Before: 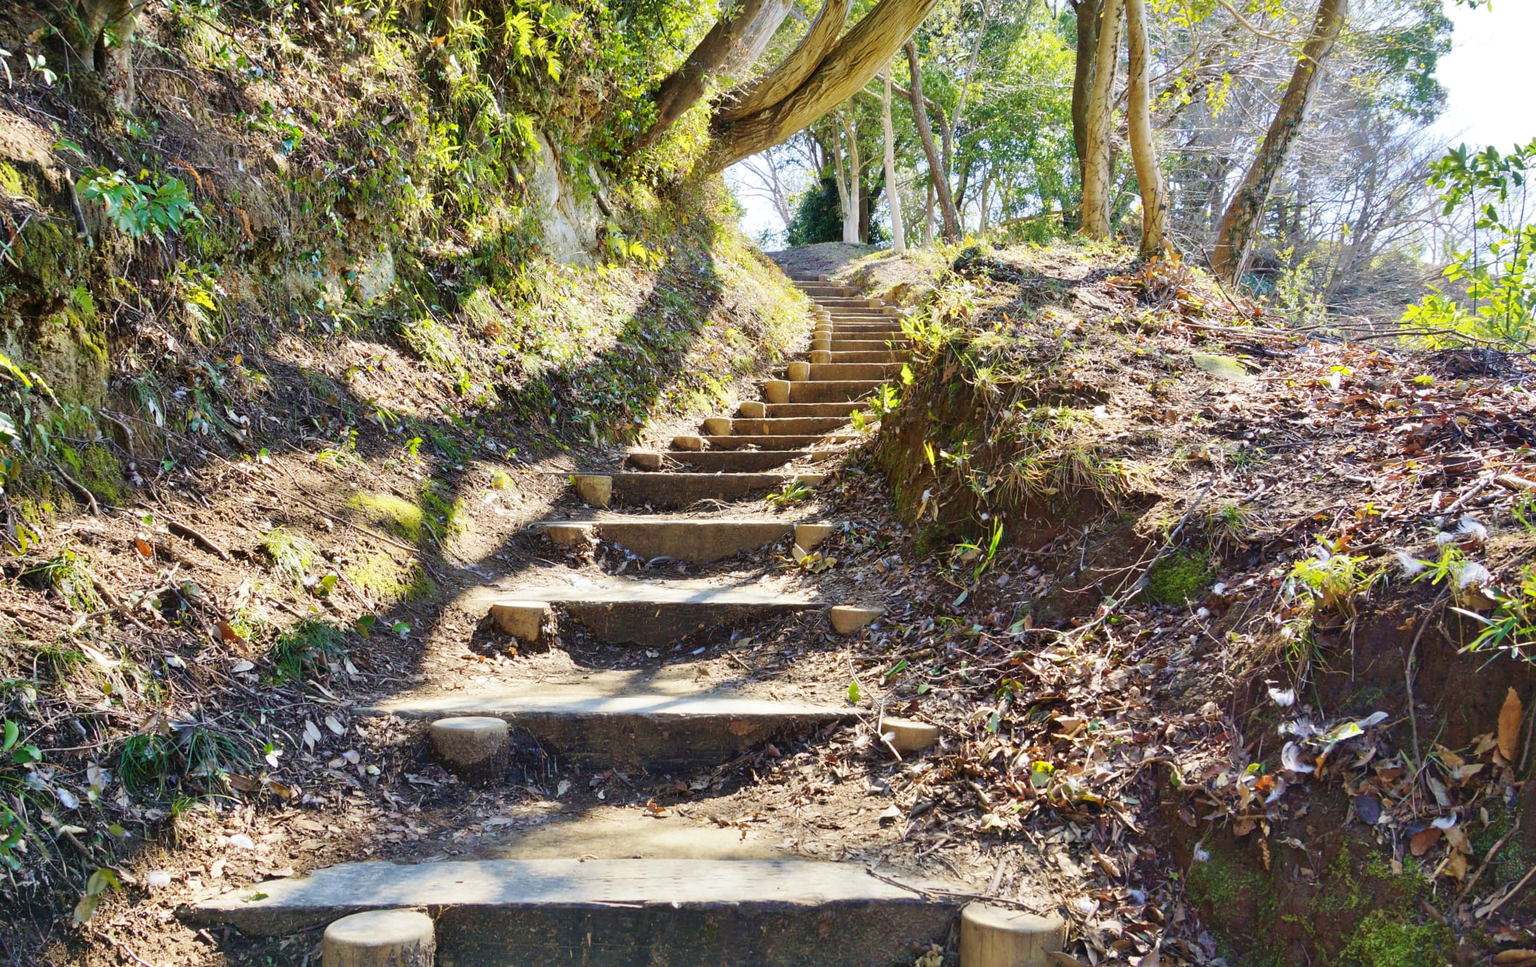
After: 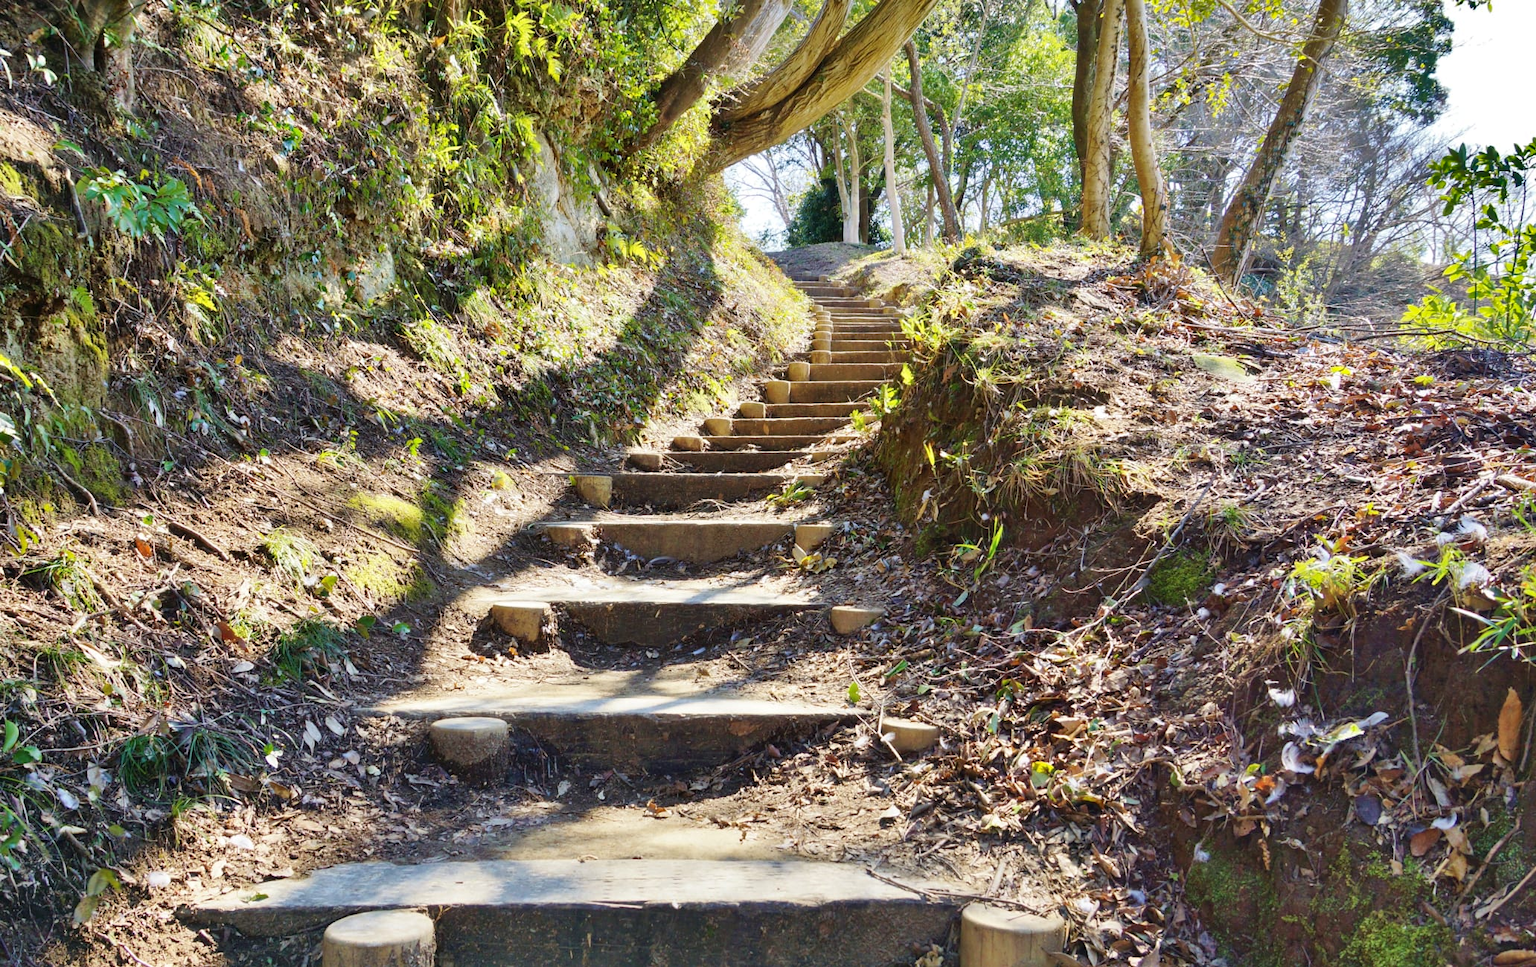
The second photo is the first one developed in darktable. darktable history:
shadows and highlights: radius 116.38, shadows 42.59, highlights -62.03, soften with gaussian
